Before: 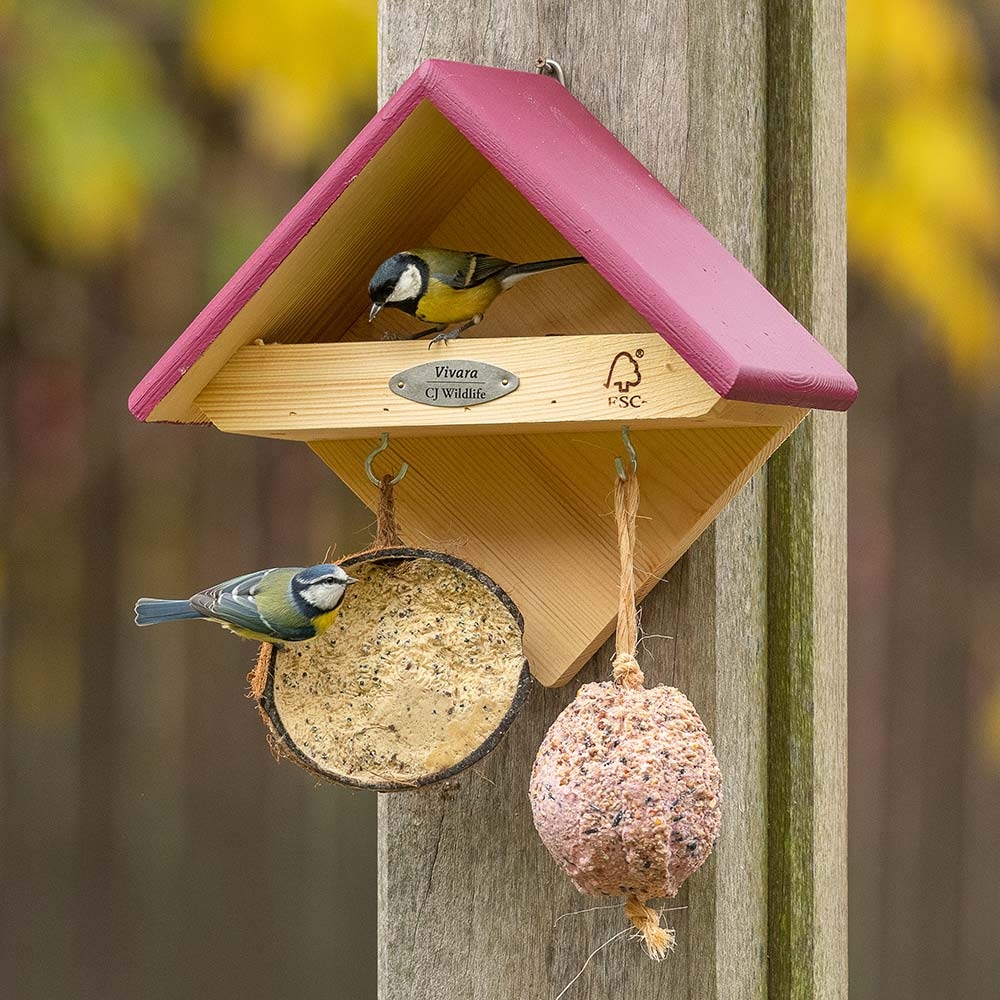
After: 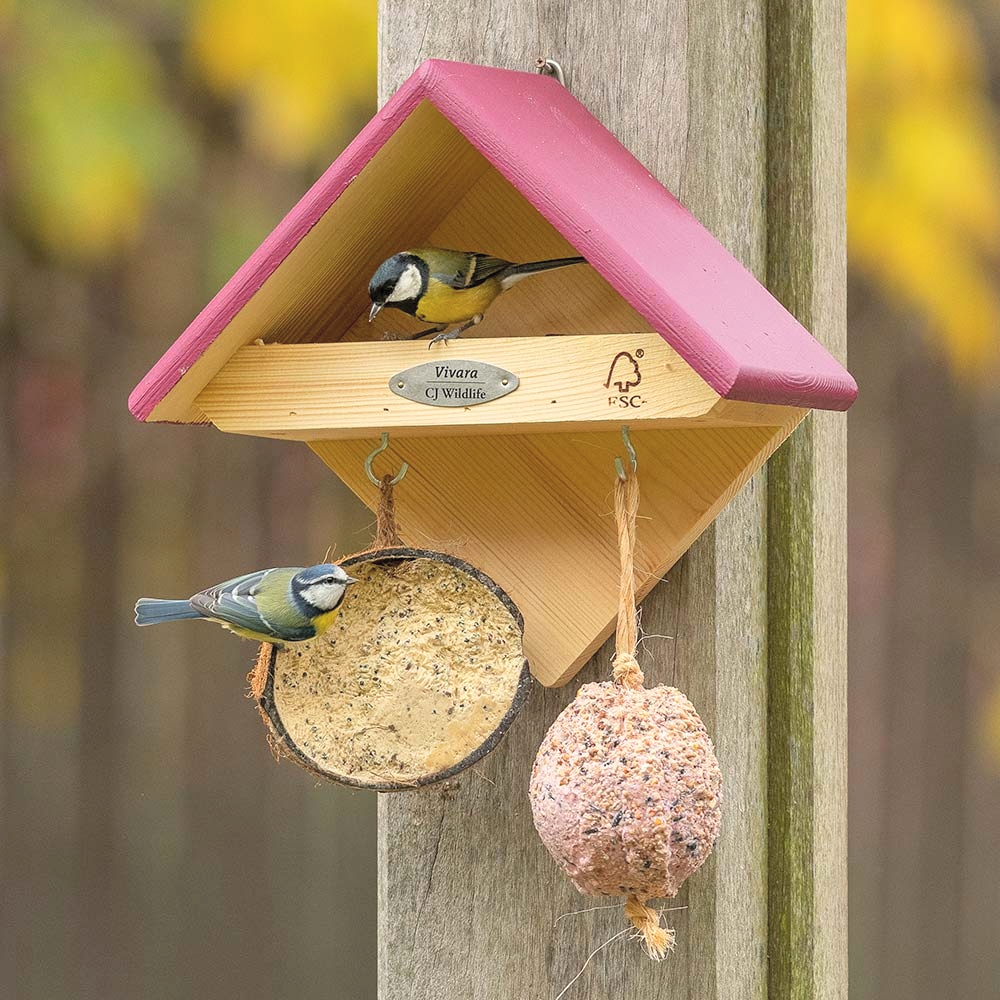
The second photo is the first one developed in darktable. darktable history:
contrast brightness saturation: brightness 0.148
